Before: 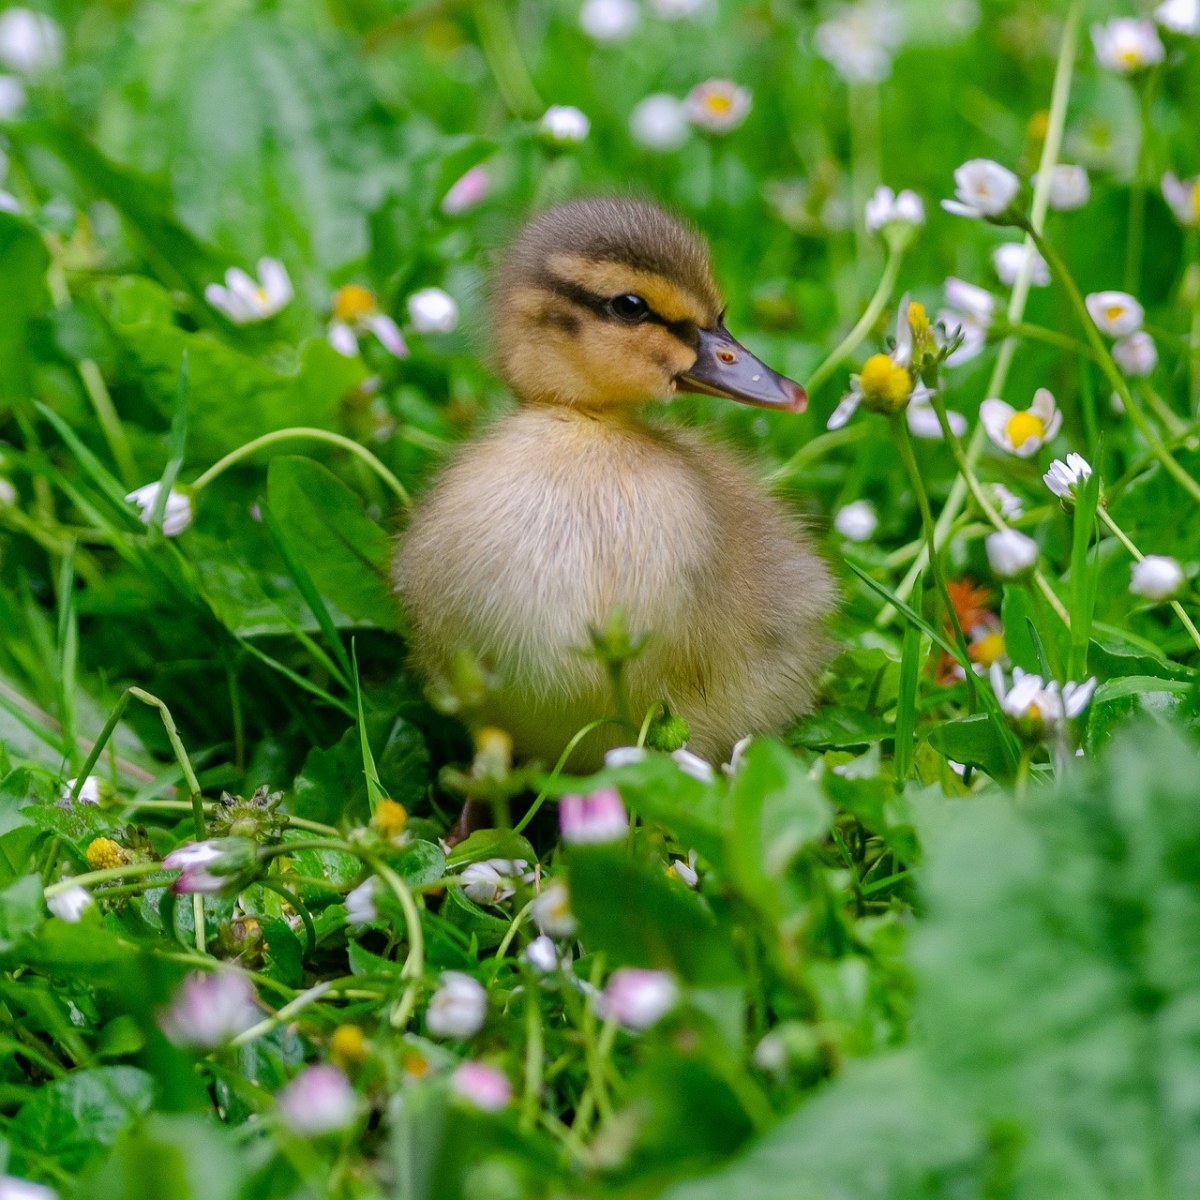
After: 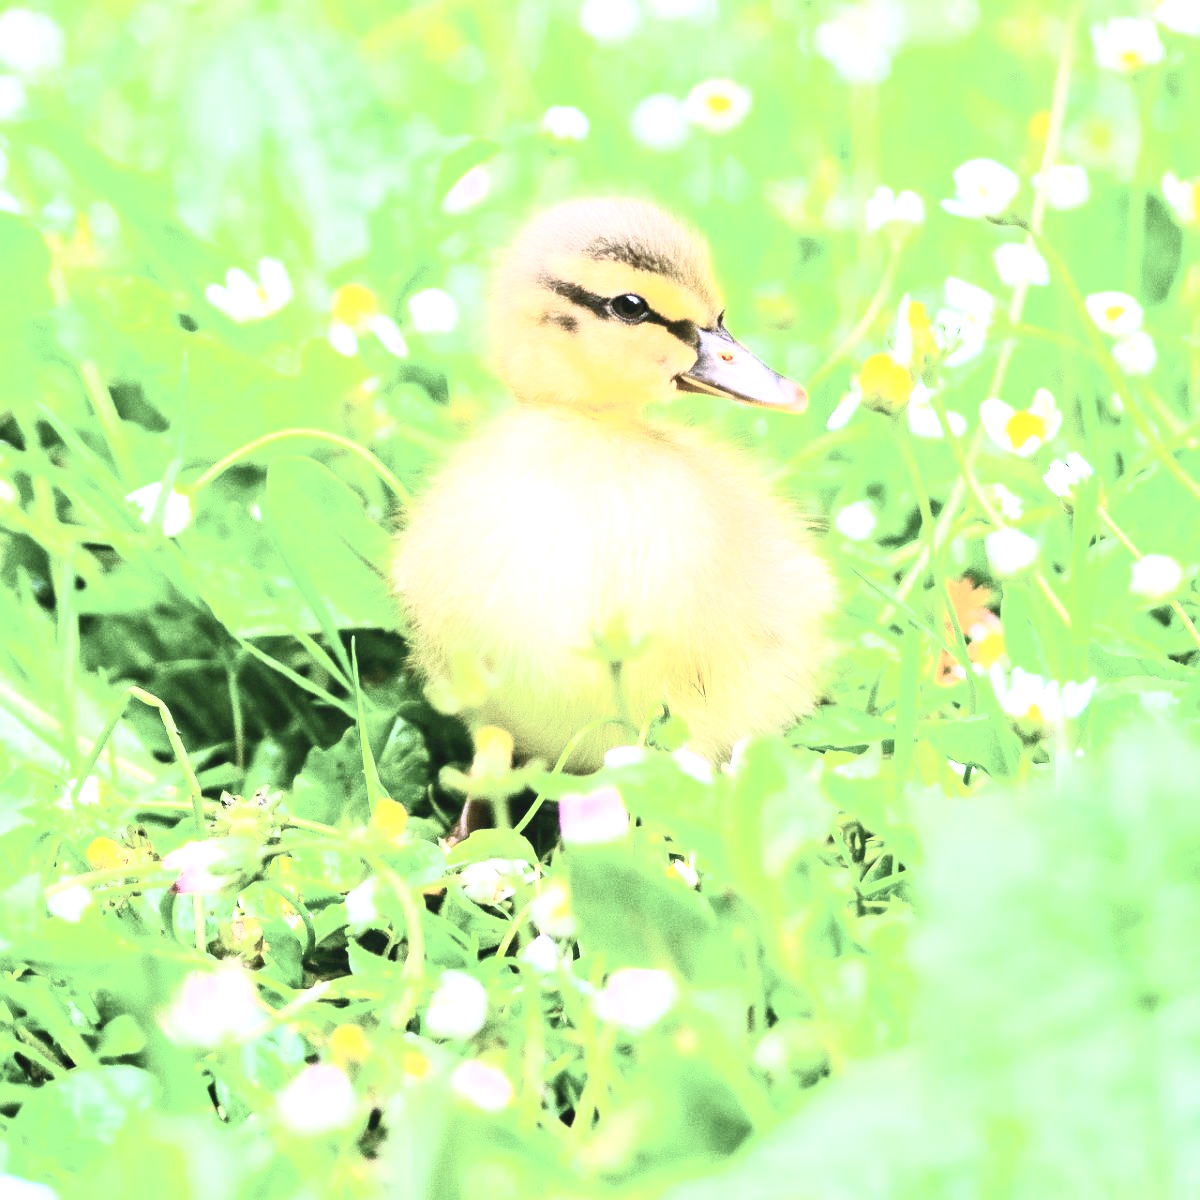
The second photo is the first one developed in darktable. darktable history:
exposure: exposure 2.003 EV, compensate highlight preservation false
contrast brightness saturation: contrast 0.57, brightness 0.57, saturation -0.34
